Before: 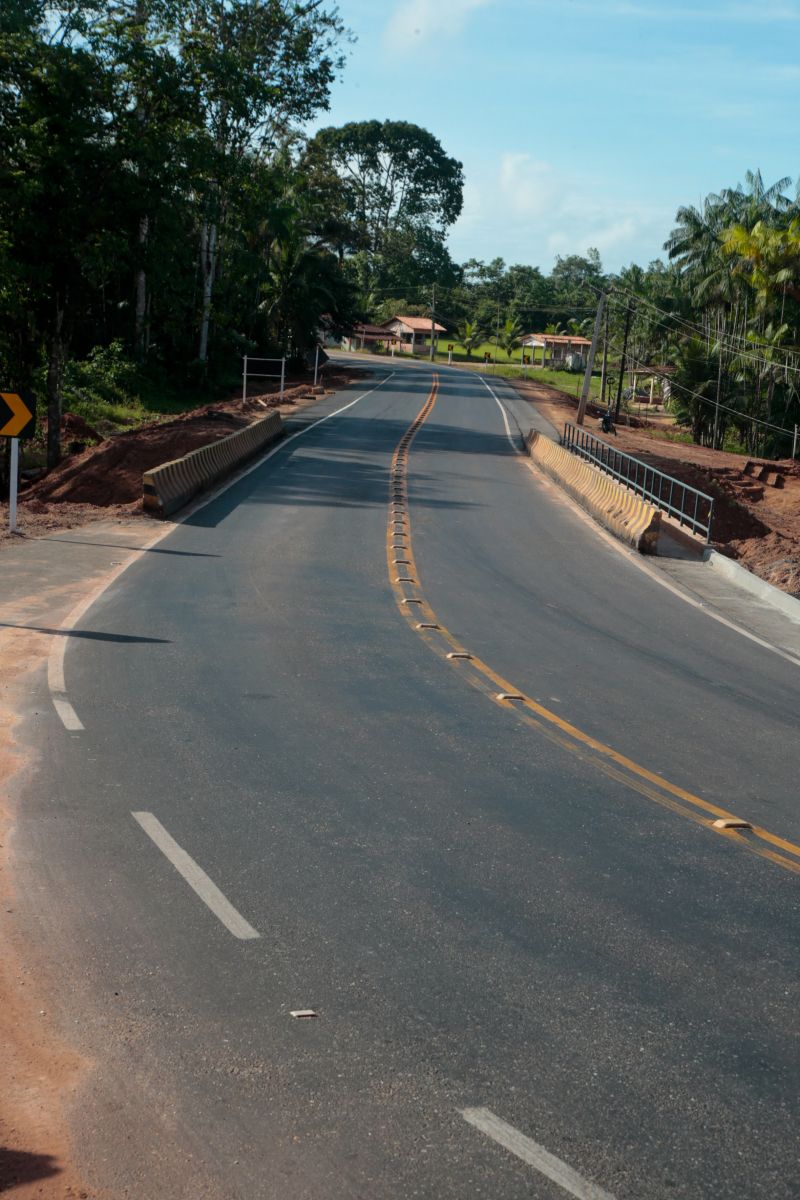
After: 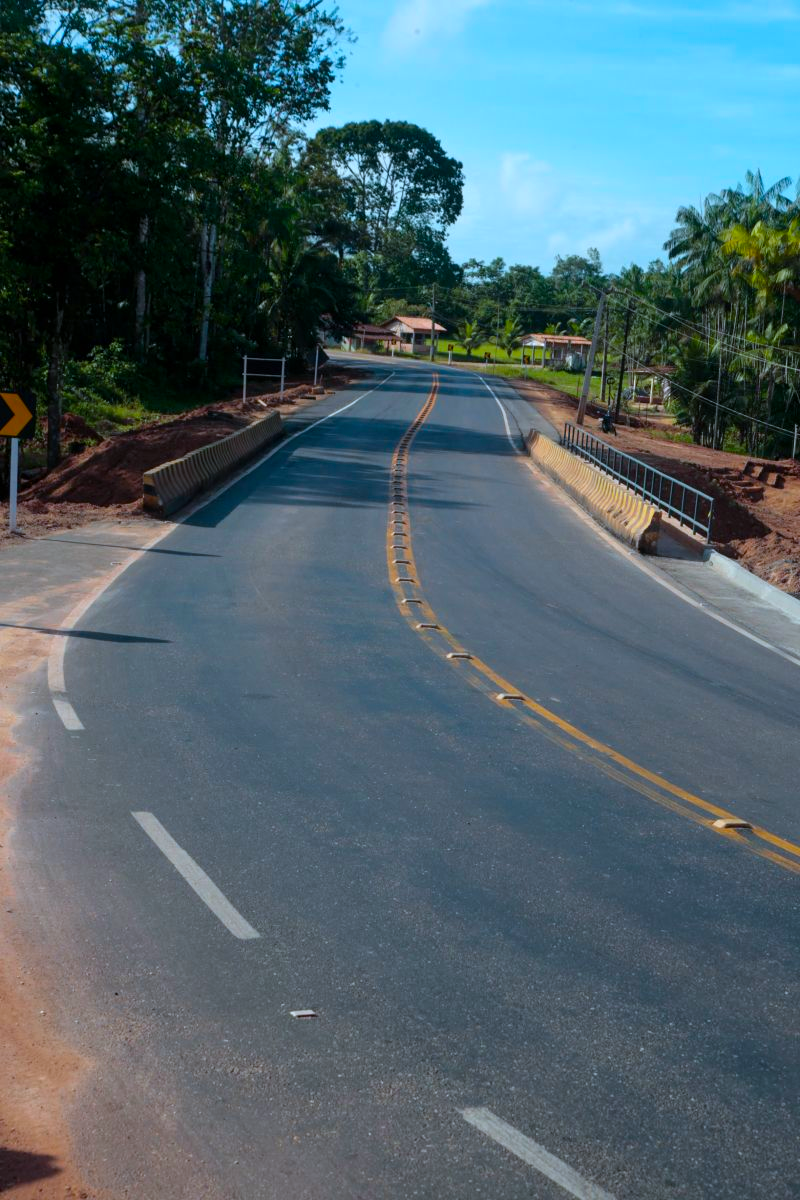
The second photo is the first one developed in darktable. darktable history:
color balance rgb: perceptual saturation grading › global saturation 25%, global vibrance 20%
color calibration: x 0.367, y 0.376, temperature 4372.25 K
white balance: red 0.986, blue 1.01
